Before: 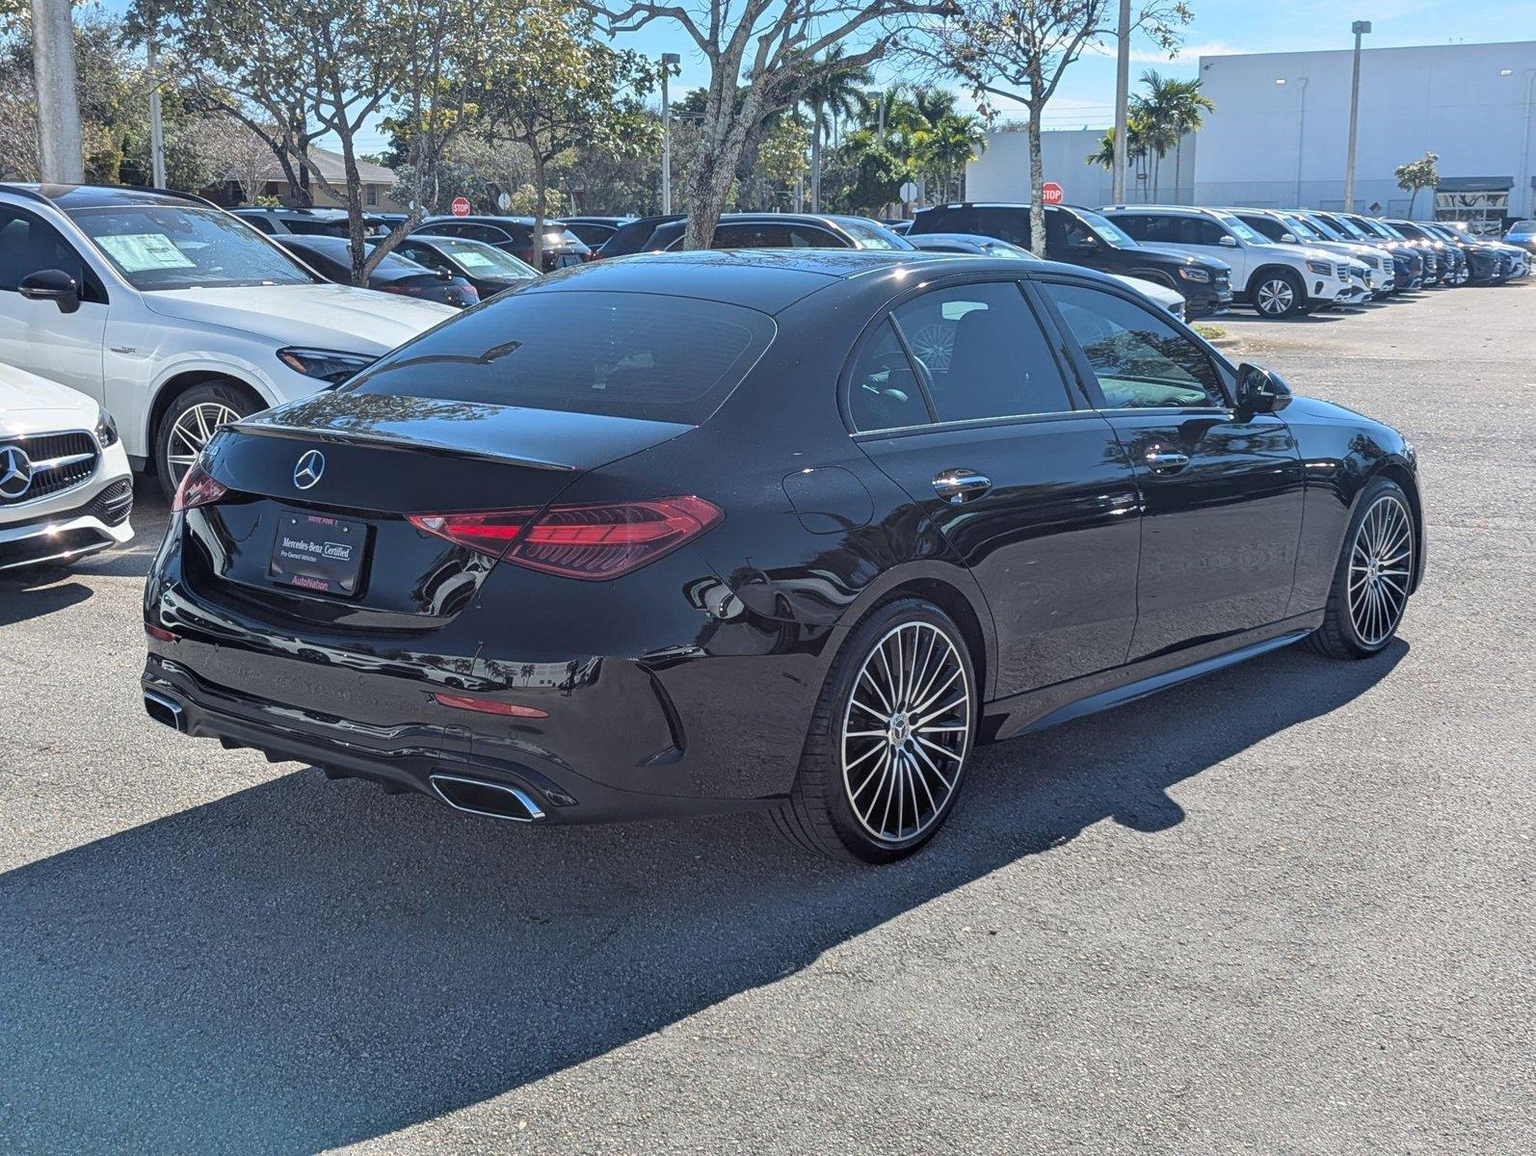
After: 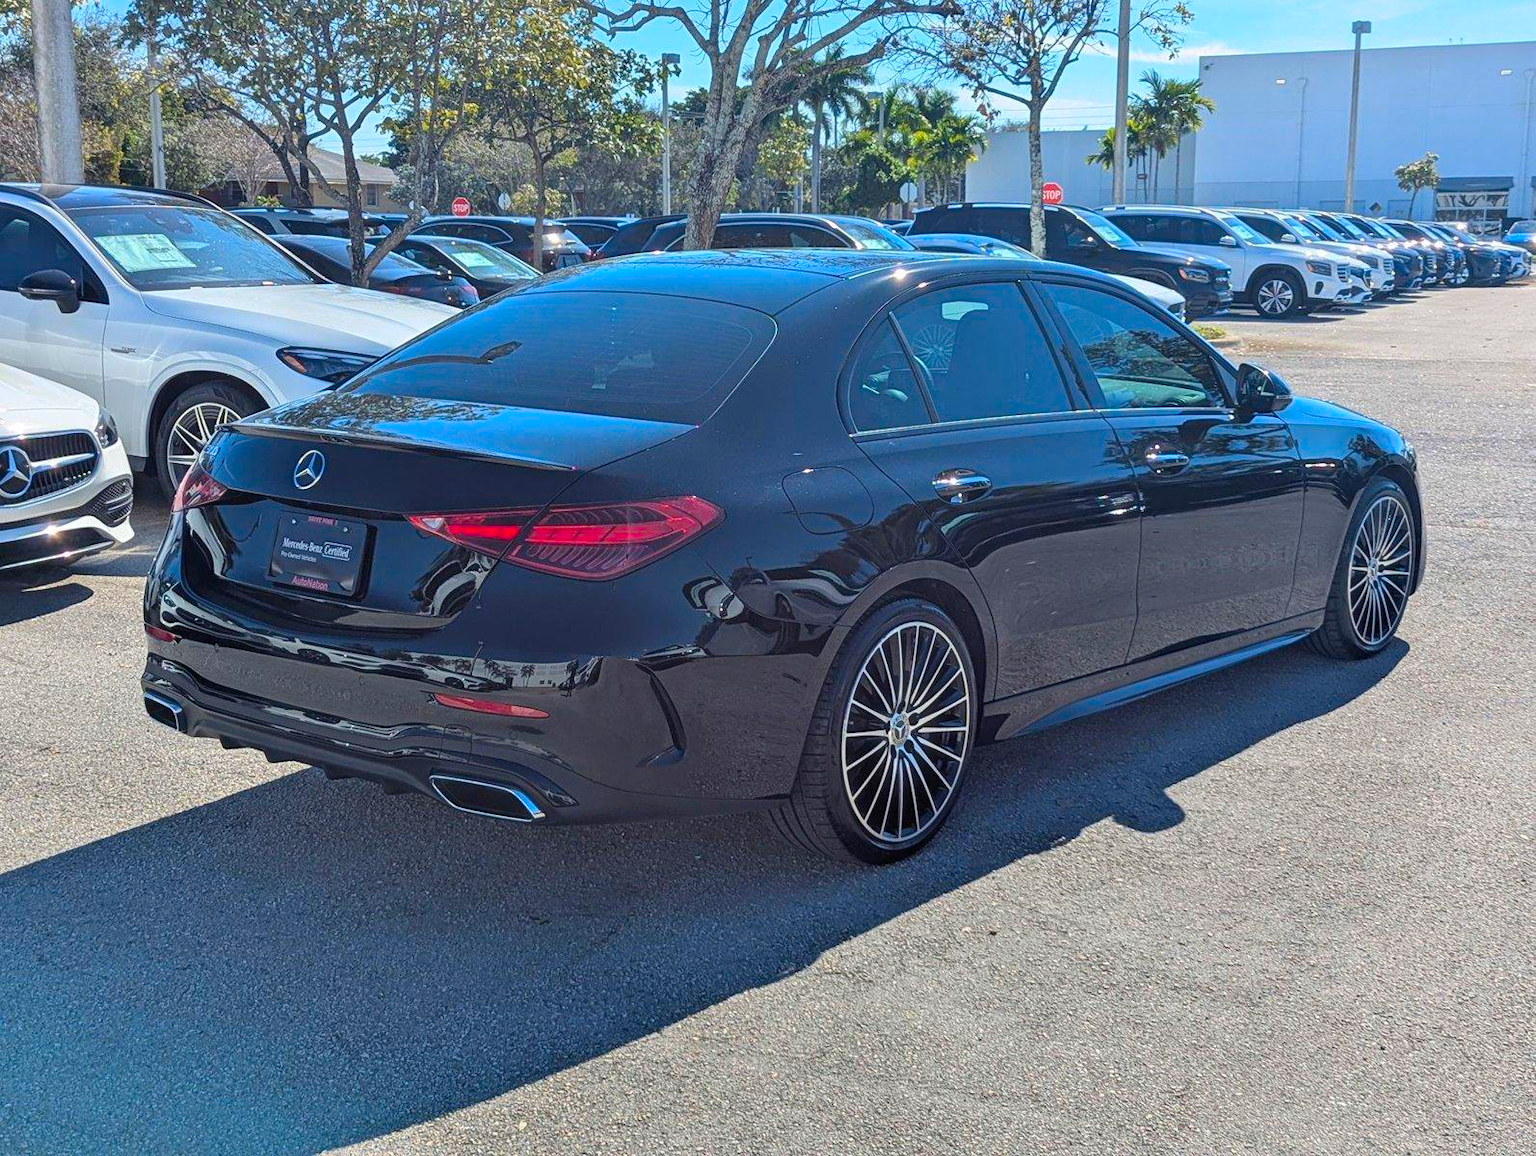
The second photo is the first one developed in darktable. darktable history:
contrast brightness saturation: saturation 0.503
